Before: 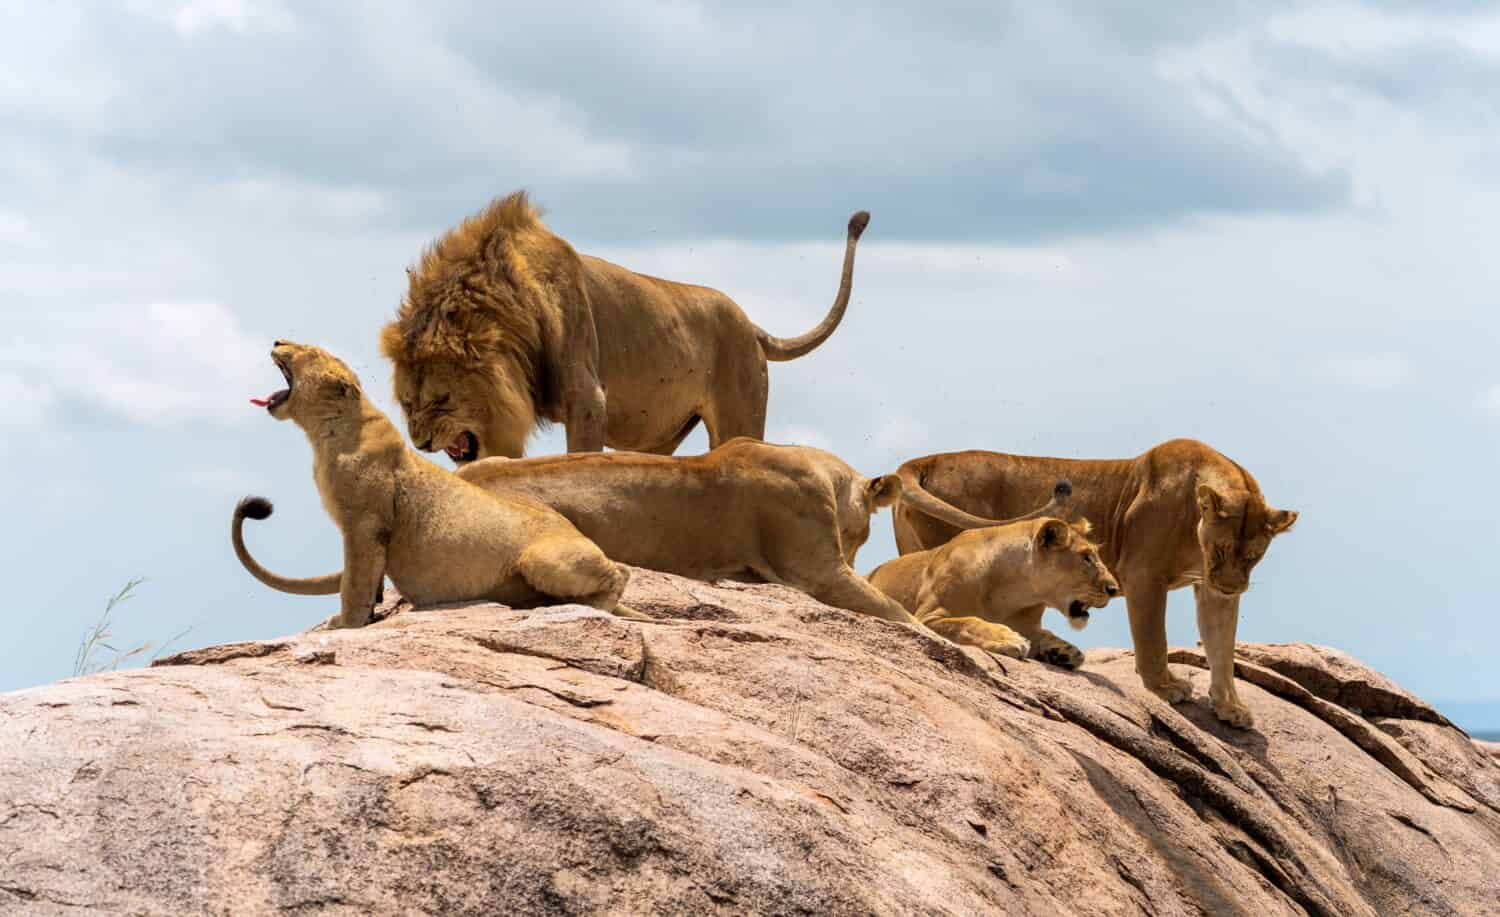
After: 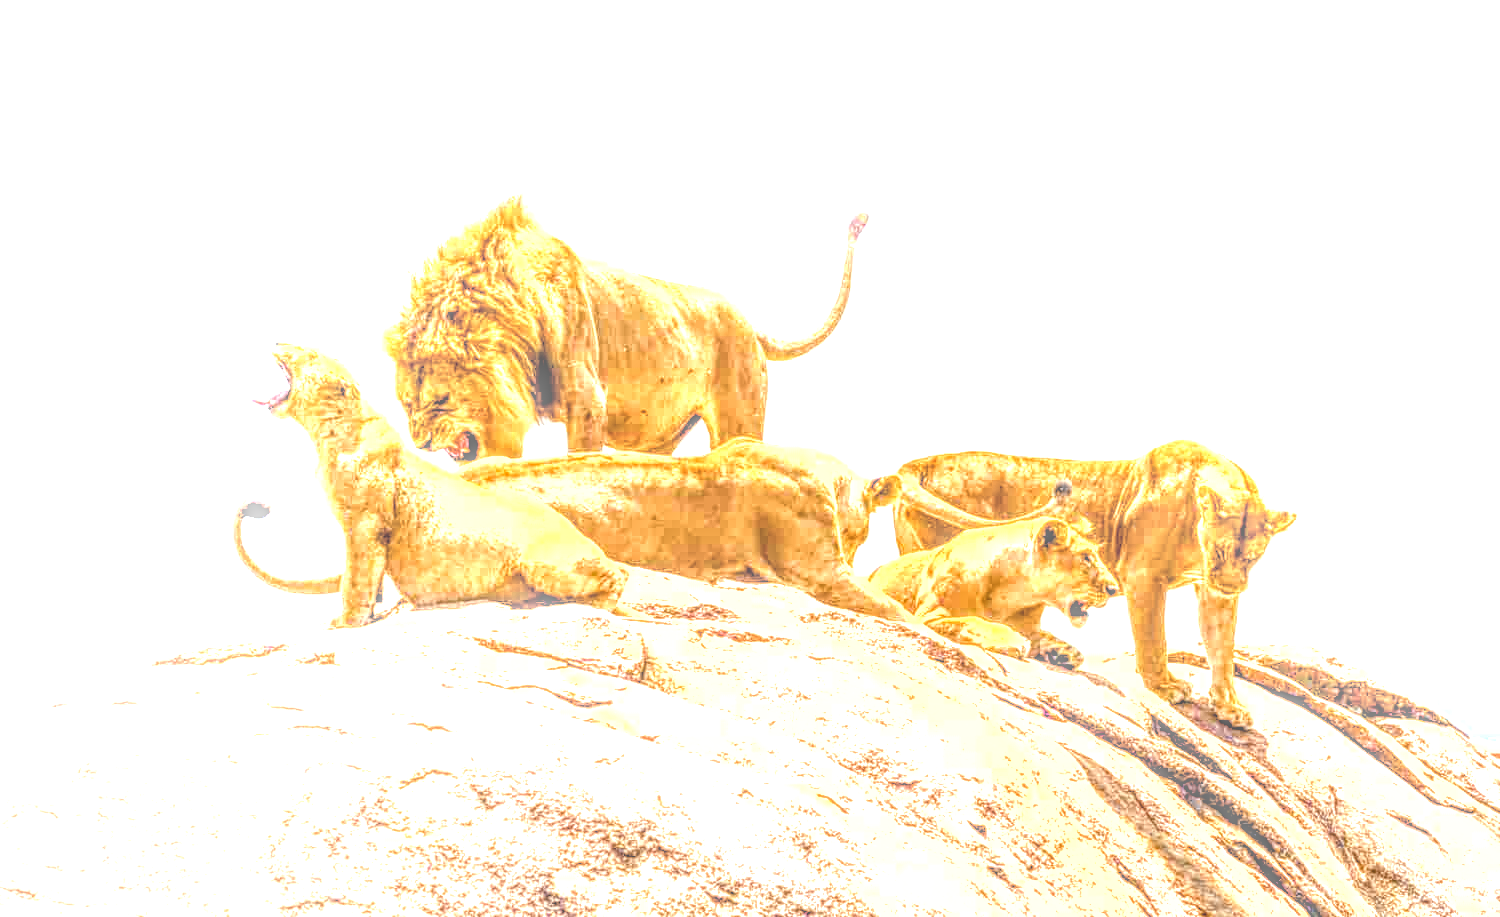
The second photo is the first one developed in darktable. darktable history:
exposure: black level correction 0, exposure 1.5 EV, compensate highlight preservation false
local contrast: highlights 0%, shadows 0%, detail 200%, midtone range 0.25
color balance rgb: shadows lift › luminance -21.66%, shadows lift › chroma 6.57%, shadows lift › hue 270°, power › chroma 0.68%, power › hue 60°, highlights gain › luminance 6.08%, highlights gain › chroma 1.33%, highlights gain › hue 90°, global offset › luminance -0.87%, perceptual saturation grading › global saturation 26.86%, perceptual saturation grading › highlights -28.39%, perceptual saturation grading › mid-tones 15.22%, perceptual saturation grading › shadows 33.98%, perceptual brilliance grading › highlights 10%, perceptual brilliance grading › mid-tones 5%
